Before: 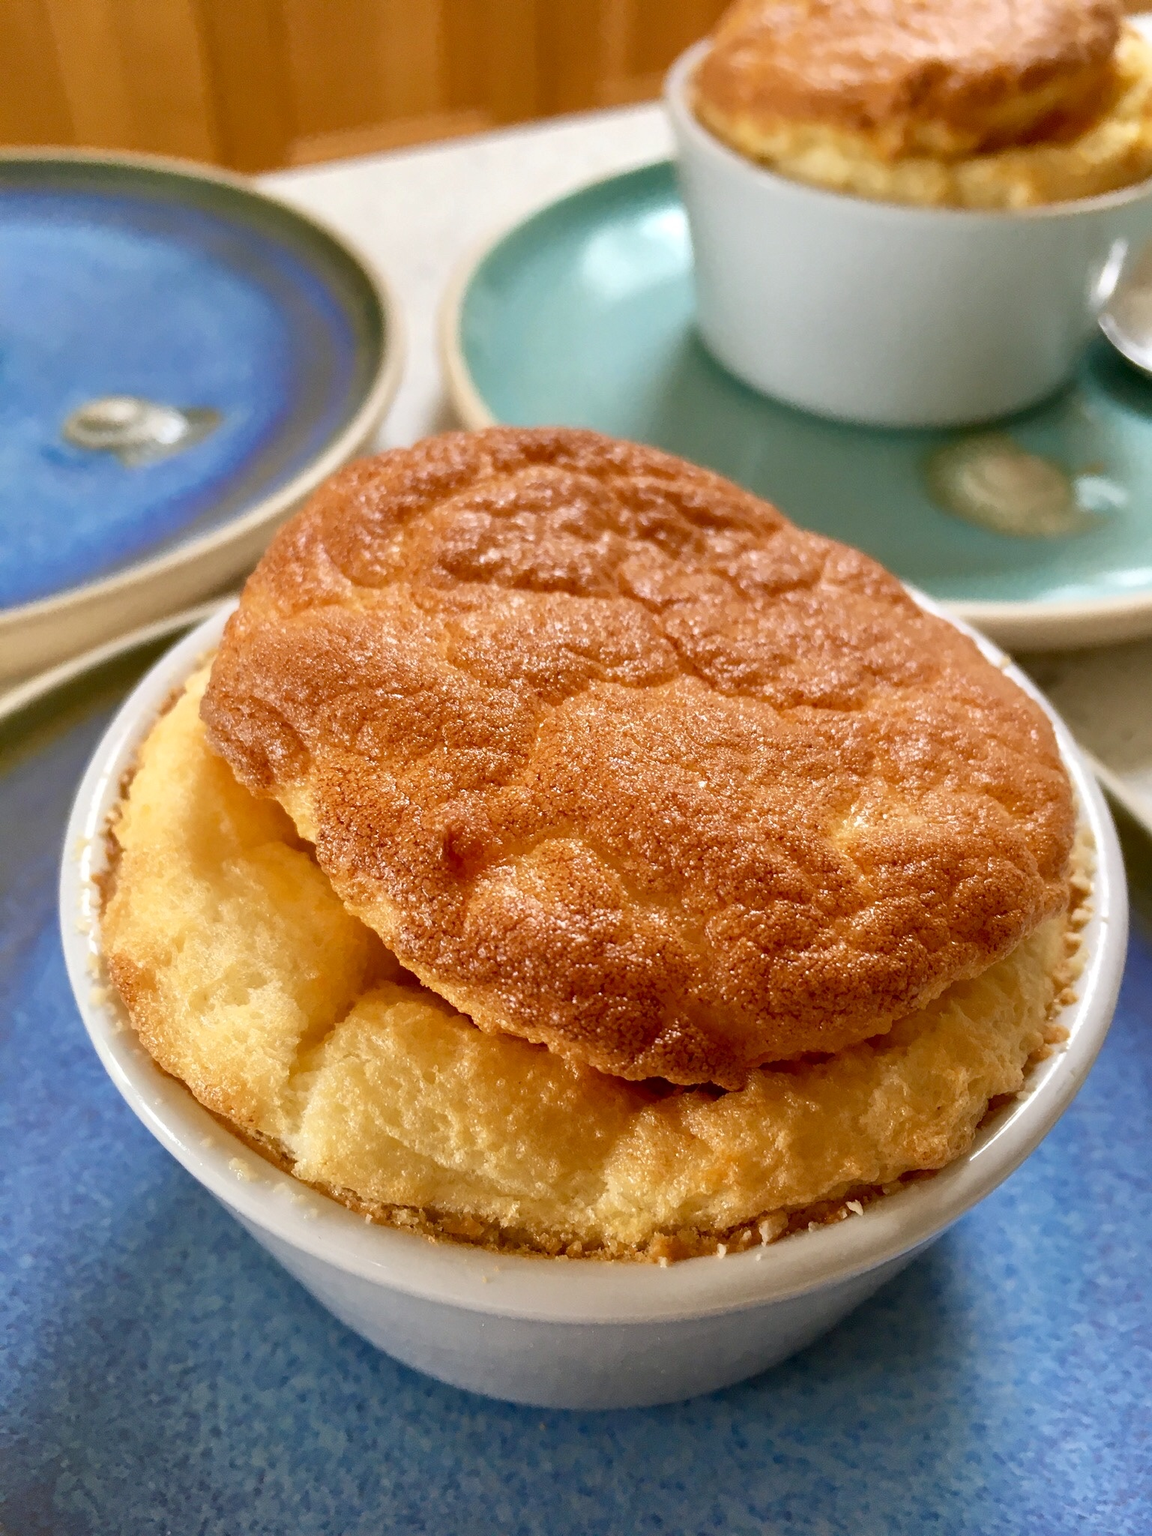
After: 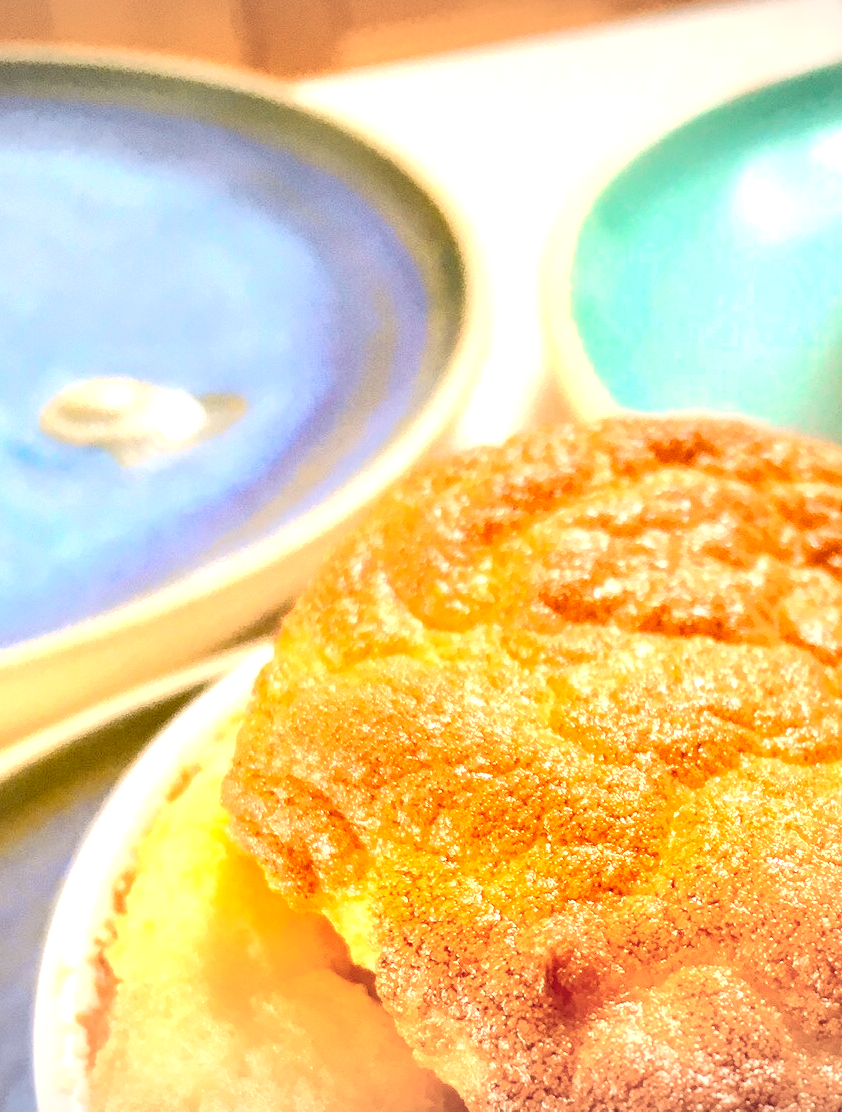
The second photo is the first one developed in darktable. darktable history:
crop and rotate: left 3.039%, top 7.488%, right 42.139%, bottom 38.242%
local contrast: highlights 59%, detail 147%
tone curve: curves: ch0 [(0.003, 0.003) (0.104, 0.026) (0.236, 0.181) (0.401, 0.443) (0.495, 0.55) (0.625, 0.67) (0.819, 0.841) (0.96, 0.899)]; ch1 [(0, 0) (0.161, 0.092) (0.37, 0.302) (0.424, 0.402) (0.45, 0.466) (0.495, 0.51) (0.573, 0.571) (0.638, 0.641) (0.751, 0.741) (1, 1)]; ch2 [(0, 0) (0.352, 0.403) (0.466, 0.443) (0.524, 0.526) (0.56, 0.556) (1, 1)], color space Lab, independent channels, preserve colors none
vignetting: fall-off start 97.57%, fall-off radius 100.86%, width/height ratio 1.365
color balance rgb: highlights gain › chroma 3.082%, highlights gain › hue 78.92°, linear chroma grading › global chroma -0.572%, perceptual saturation grading › global saturation 5.473%, global vibrance 20%
exposure: black level correction 0, exposure 1.745 EV, compensate exposure bias true, compensate highlight preservation false
